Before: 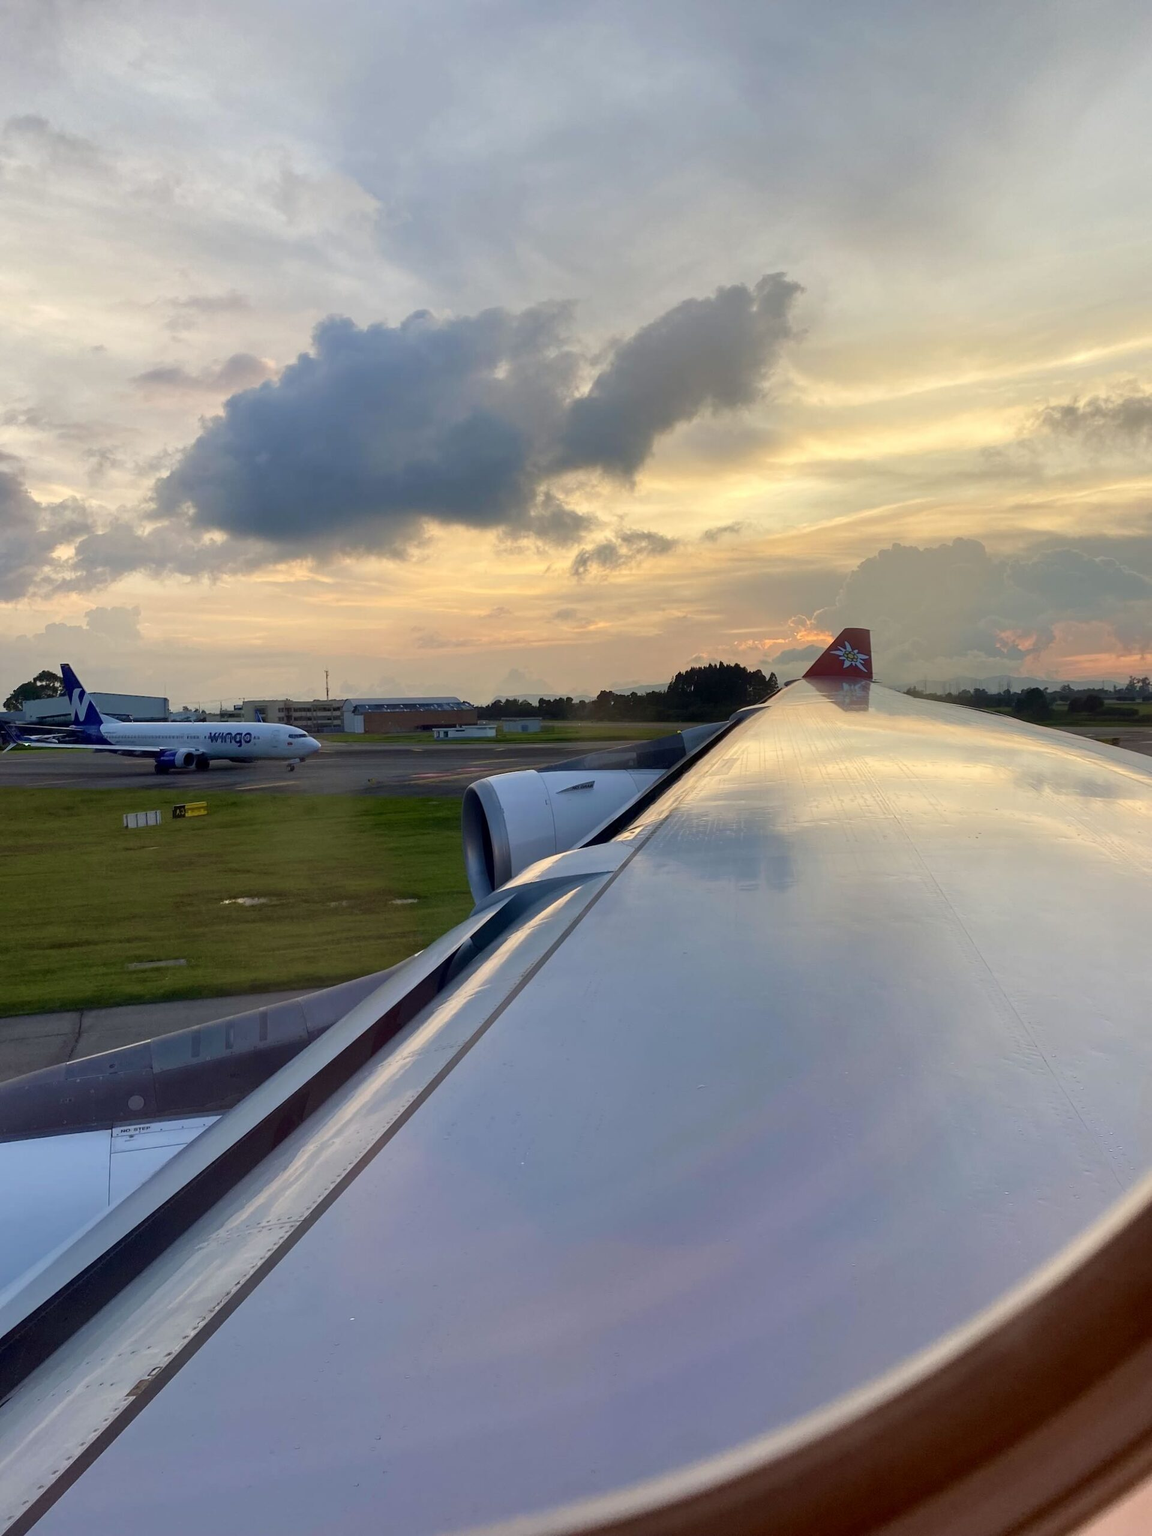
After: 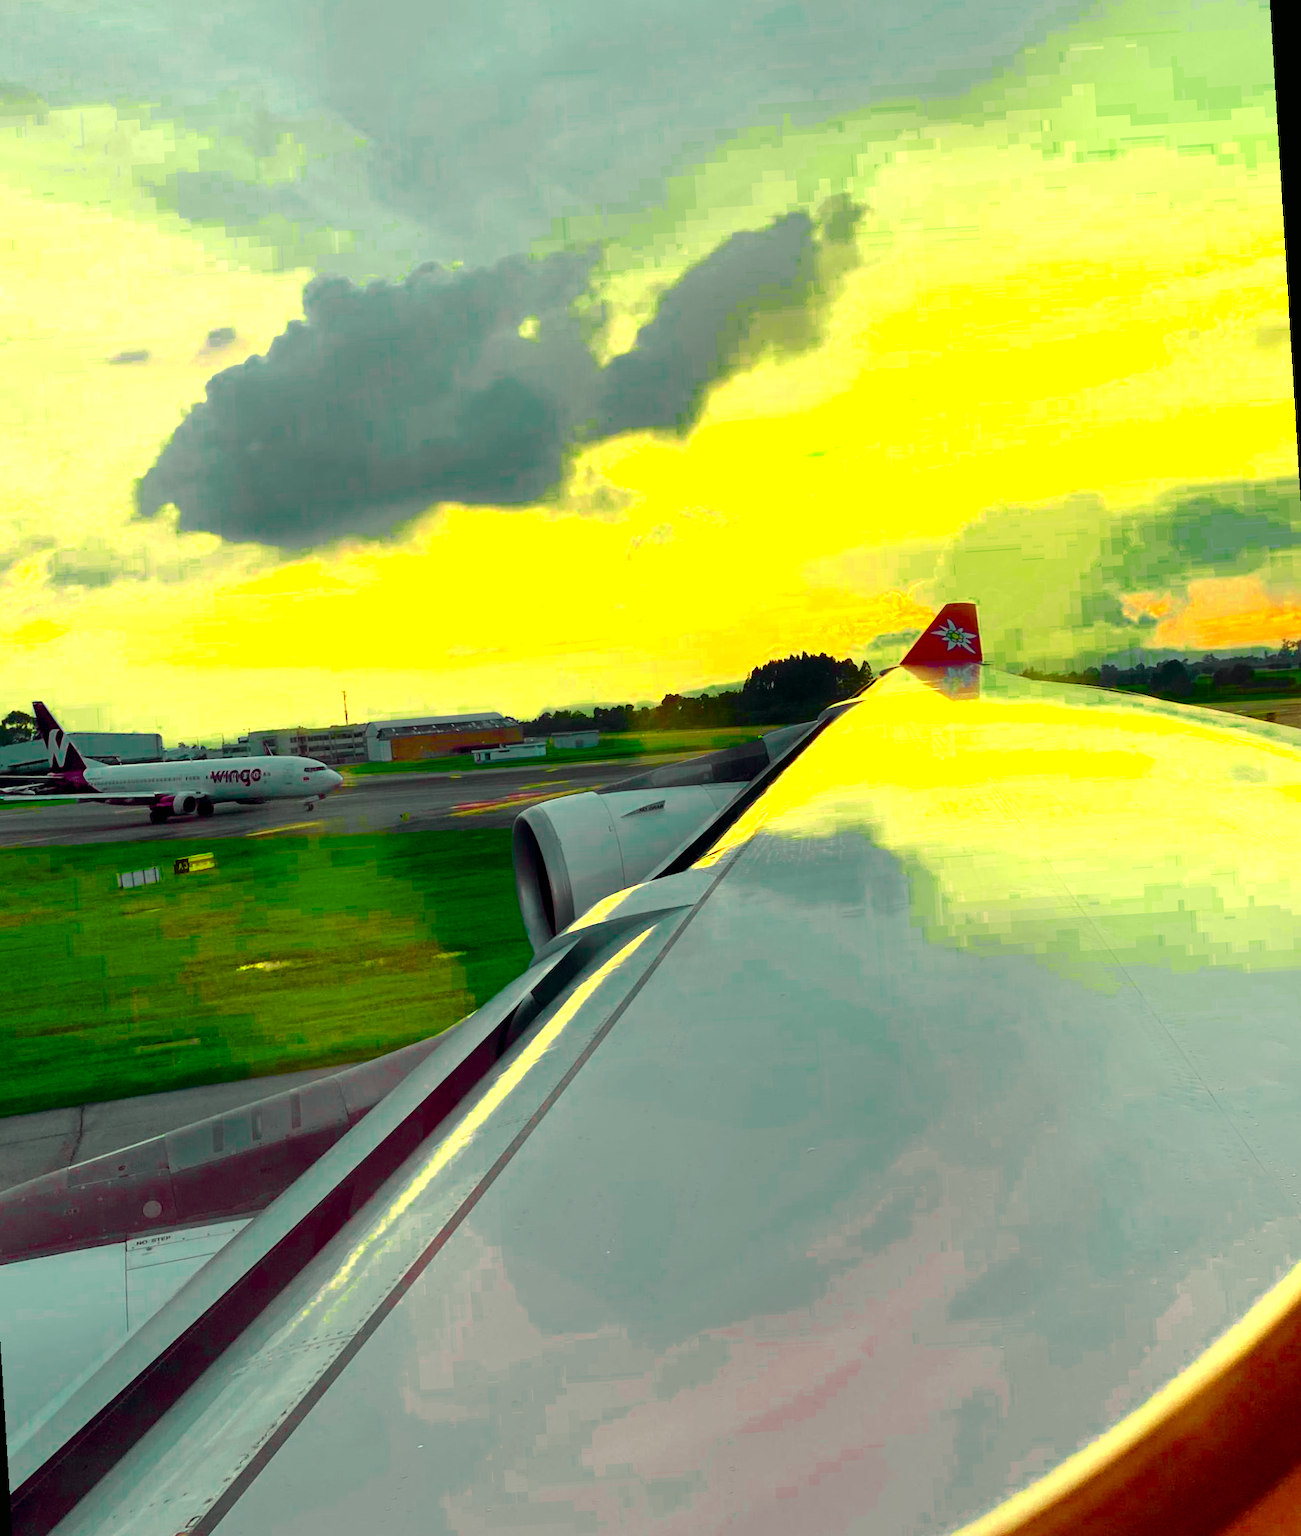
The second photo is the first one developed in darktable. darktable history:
color zones: curves: ch0 [(0.004, 0.305) (0.261, 0.623) (0.389, 0.399) (0.708, 0.571) (0.947, 0.34)]; ch1 [(0.025, 0.645) (0.229, 0.584) (0.326, 0.551) (0.484, 0.262) (0.757, 0.643)]
tone equalizer: on, module defaults
color correction: highlights a* -10.77, highlights b* 9.8, saturation 1.72
rotate and perspective: rotation -3.52°, crop left 0.036, crop right 0.964, crop top 0.081, crop bottom 0.919
crop and rotate: left 2.536%, right 1.107%, bottom 2.246%
tone curve: curves: ch0 [(0, 0) (0.402, 0.473) (0.673, 0.68) (0.899, 0.832) (0.999, 0.903)]; ch1 [(0, 0) (0.379, 0.262) (0.464, 0.425) (0.498, 0.49) (0.507, 0.5) (0.53, 0.532) (0.582, 0.583) (0.68, 0.672) (0.791, 0.748) (1, 0.896)]; ch2 [(0, 0) (0.199, 0.414) (0.438, 0.49) (0.496, 0.501) (0.515, 0.546) (0.577, 0.605) (0.632, 0.649) (0.717, 0.727) (0.845, 0.855) (0.998, 0.977)], color space Lab, independent channels, preserve colors none
color balance rgb: linear chroma grading › global chroma 9%, perceptual saturation grading › global saturation 36%, perceptual saturation grading › shadows 35%, perceptual brilliance grading › global brilliance 15%, perceptual brilliance grading › shadows -35%, global vibrance 15%
exposure: black level correction 0, exposure 0.3 EV, compensate highlight preservation false
